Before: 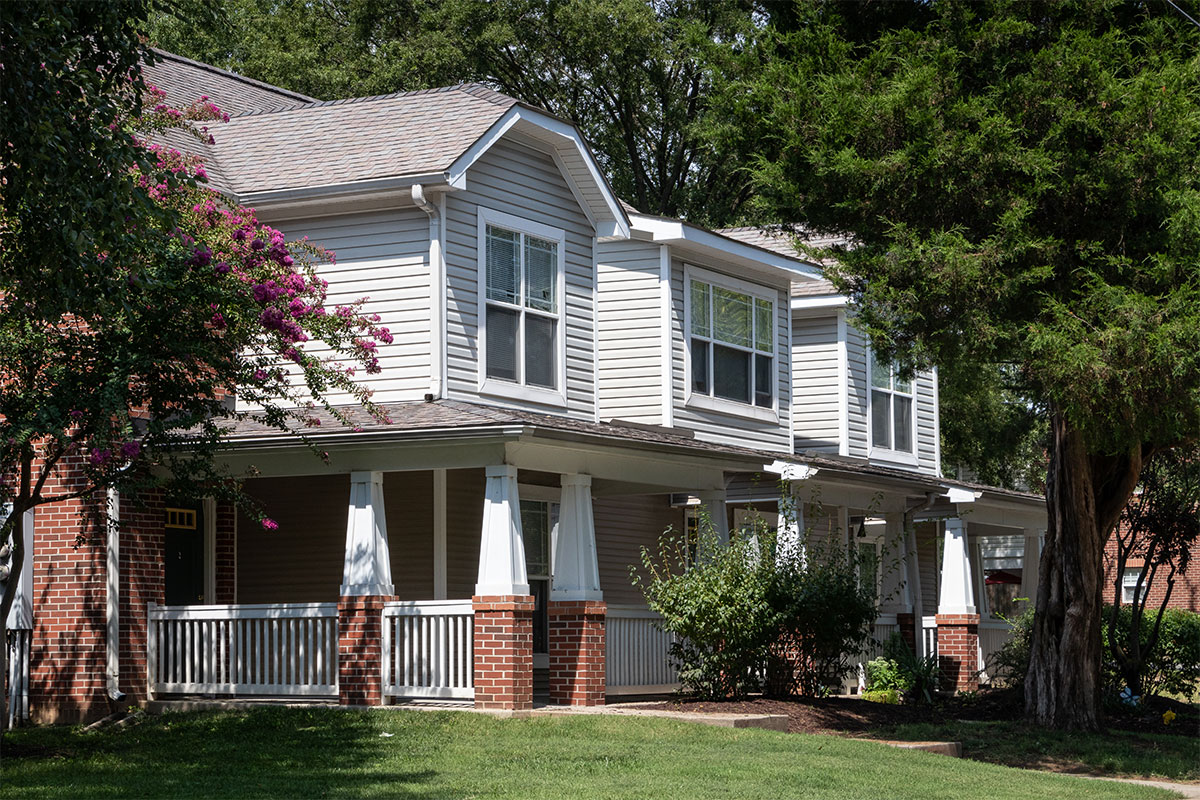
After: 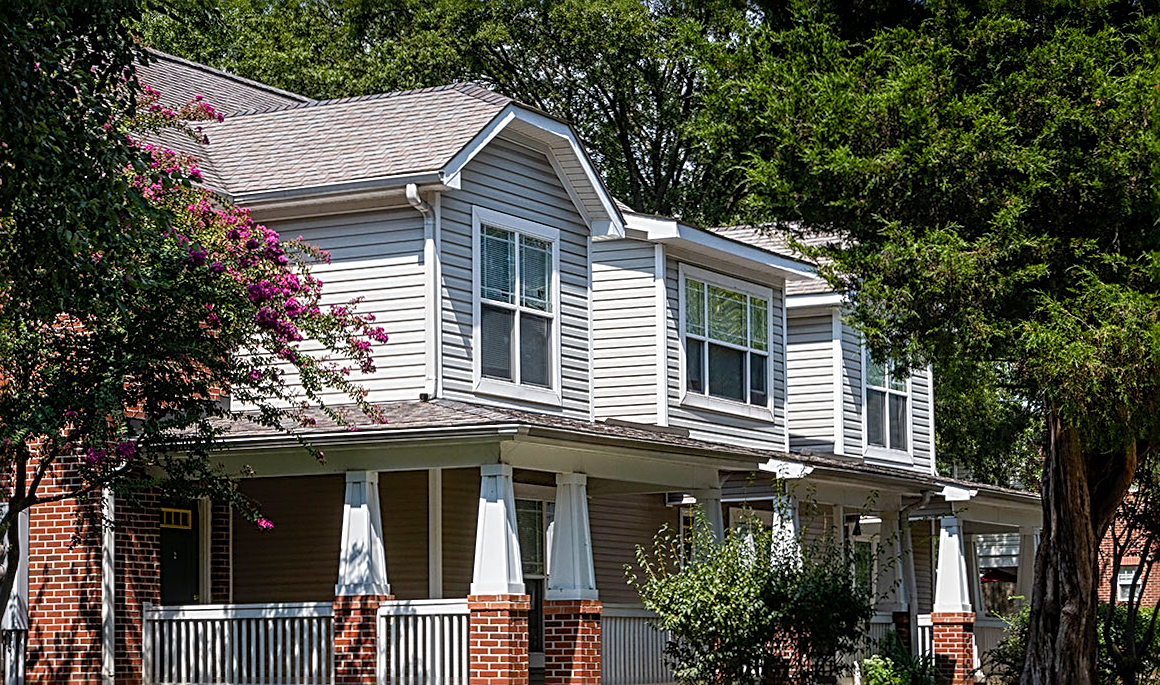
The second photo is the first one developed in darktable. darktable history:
crop and rotate: angle 0.123°, left 0.283%, right 2.723%, bottom 14.097%
sharpen: radius 2.807, amount 0.712
color balance rgb: perceptual saturation grading › global saturation 20%, perceptual saturation grading › highlights -25.905%, perceptual saturation grading › shadows 50.357%, global vibrance 10.82%
local contrast: on, module defaults
